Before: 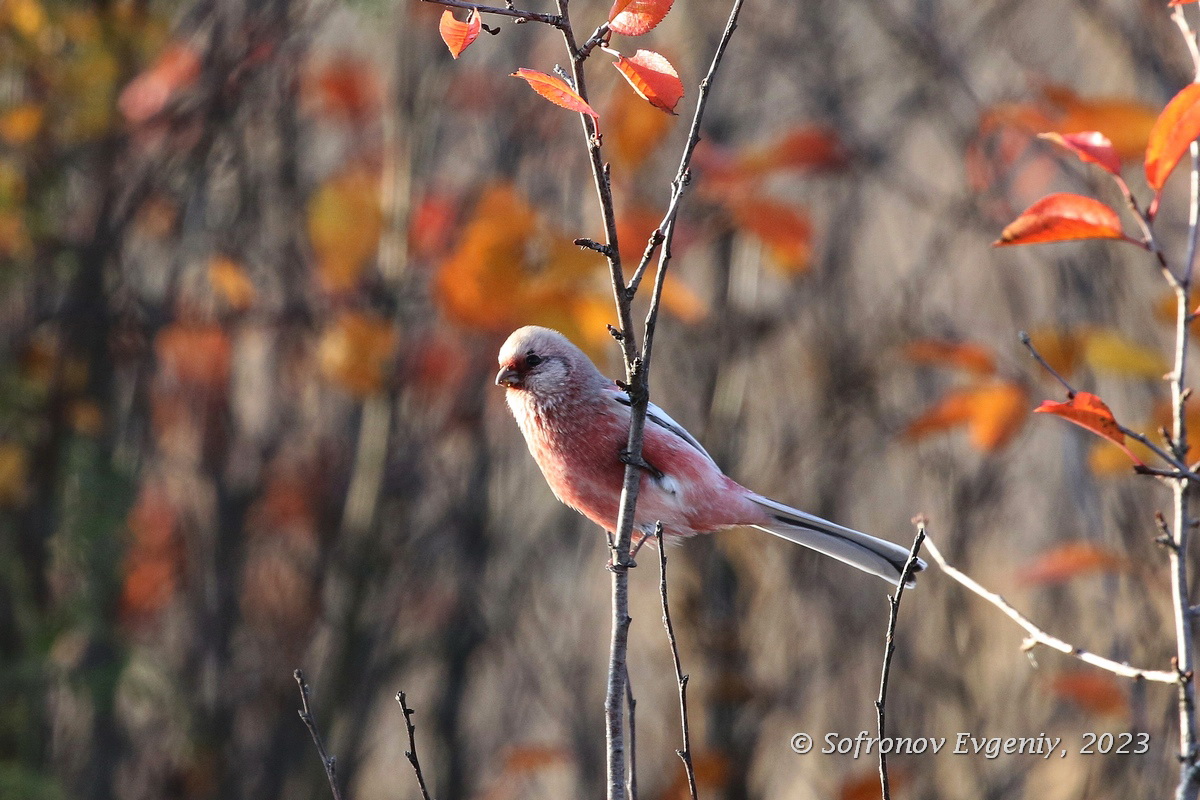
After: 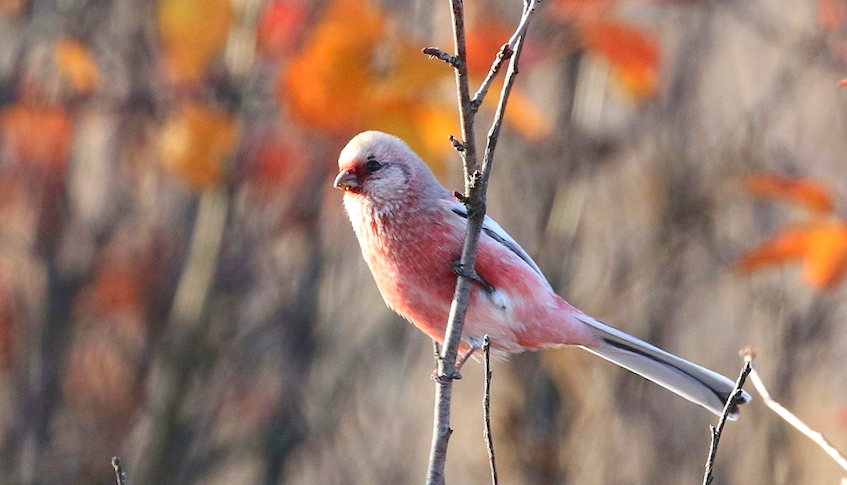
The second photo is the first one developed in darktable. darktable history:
crop and rotate: angle -4.14°, left 9.78%, top 20.99%, right 12.147%, bottom 11.92%
levels: levels [0, 0.43, 0.984]
tone equalizer: mask exposure compensation -0.507 EV
